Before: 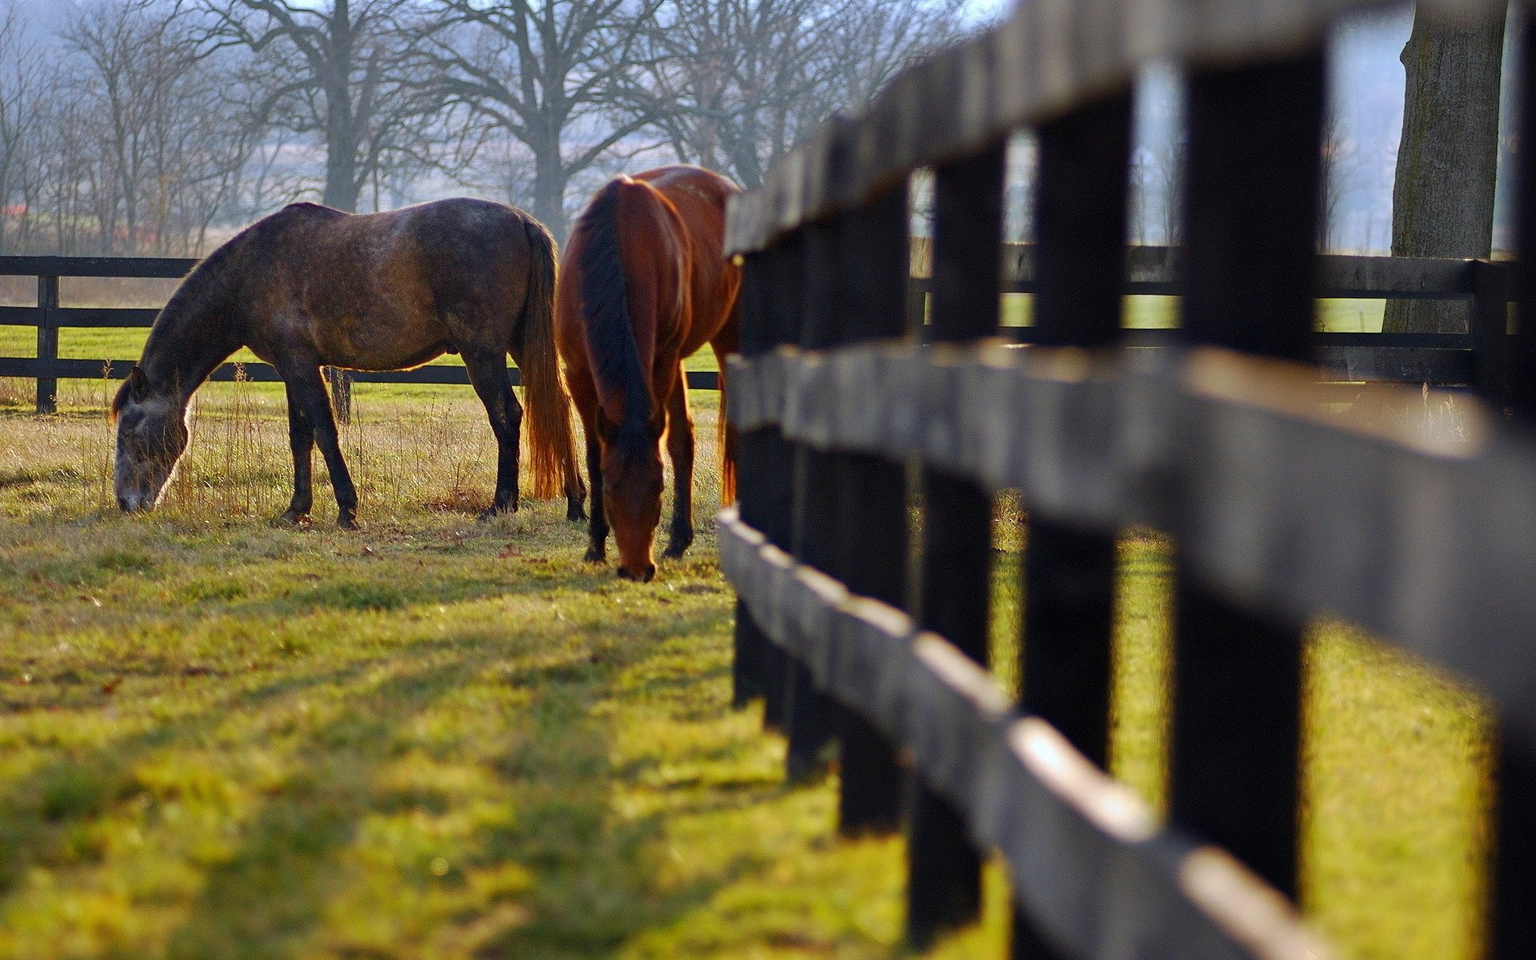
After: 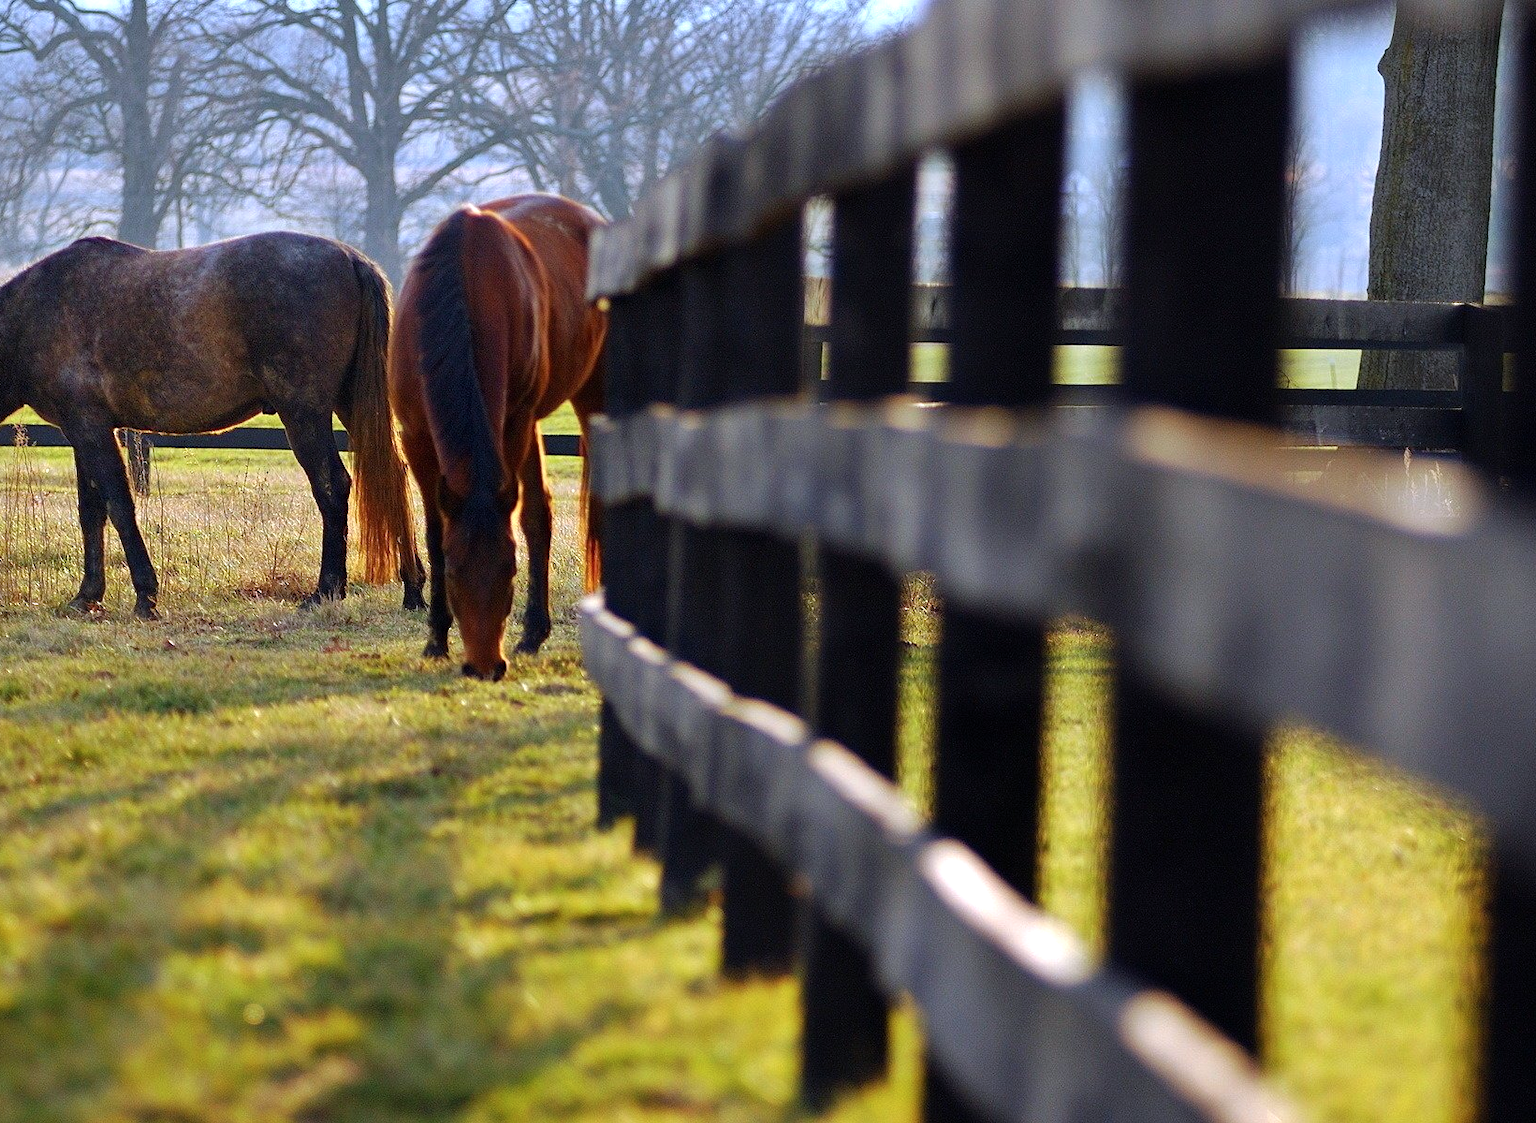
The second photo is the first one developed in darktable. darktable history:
color calibration: illuminant as shot in camera, x 0.358, y 0.373, temperature 4628.91 K
tone equalizer: -8 EV -0.386 EV, -7 EV -0.378 EV, -6 EV -0.368 EV, -5 EV -0.196 EV, -3 EV 0.223 EV, -2 EV 0.317 EV, -1 EV 0.367 EV, +0 EV 0.387 EV
crop and rotate: left 14.527%
